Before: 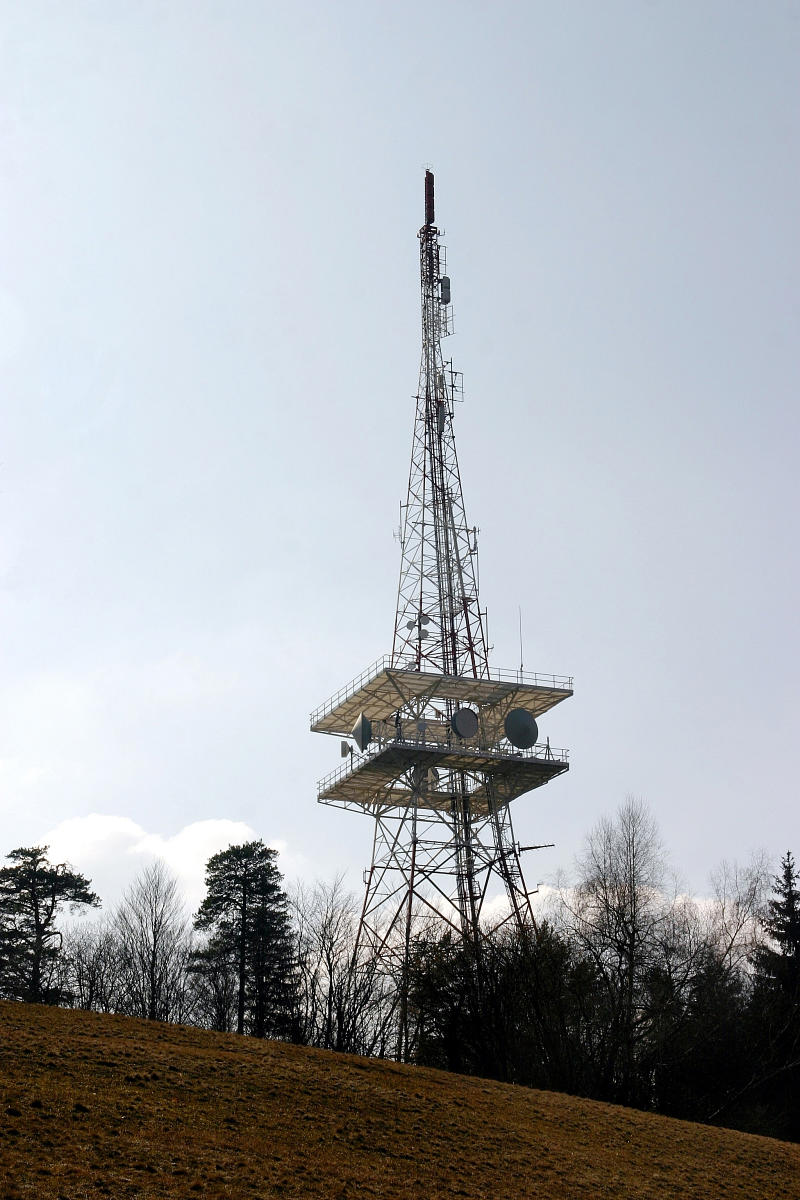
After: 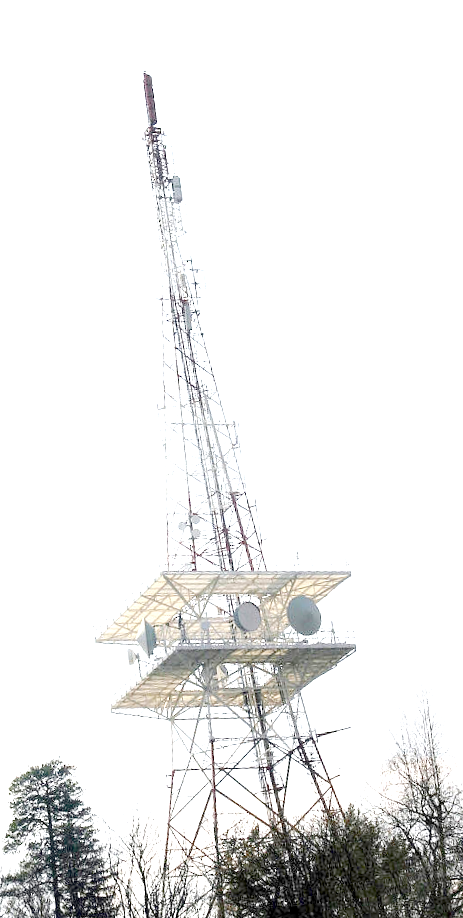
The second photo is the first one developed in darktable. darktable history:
rotate and perspective: rotation -6.83°, automatic cropping off
tone equalizer "contrast tone curve: medium": -8 EV -0.75 EV, -7 EV -0.7 EV, -6 EV -0.6 EV, -5 EV -0.4 EV, -3 EV 0.4 EV, -2 EV 0.6 EV, -1 EV 0.7 EV, +0 EV 0.75 EV, edges refinement/feathering 500, mask exposure compensation -1.57 EV, preserve details no
exposure: exposure 0.3 EV
crop: left 32.075%, top 10.976%, right 18.355%, bottom 17.596%
